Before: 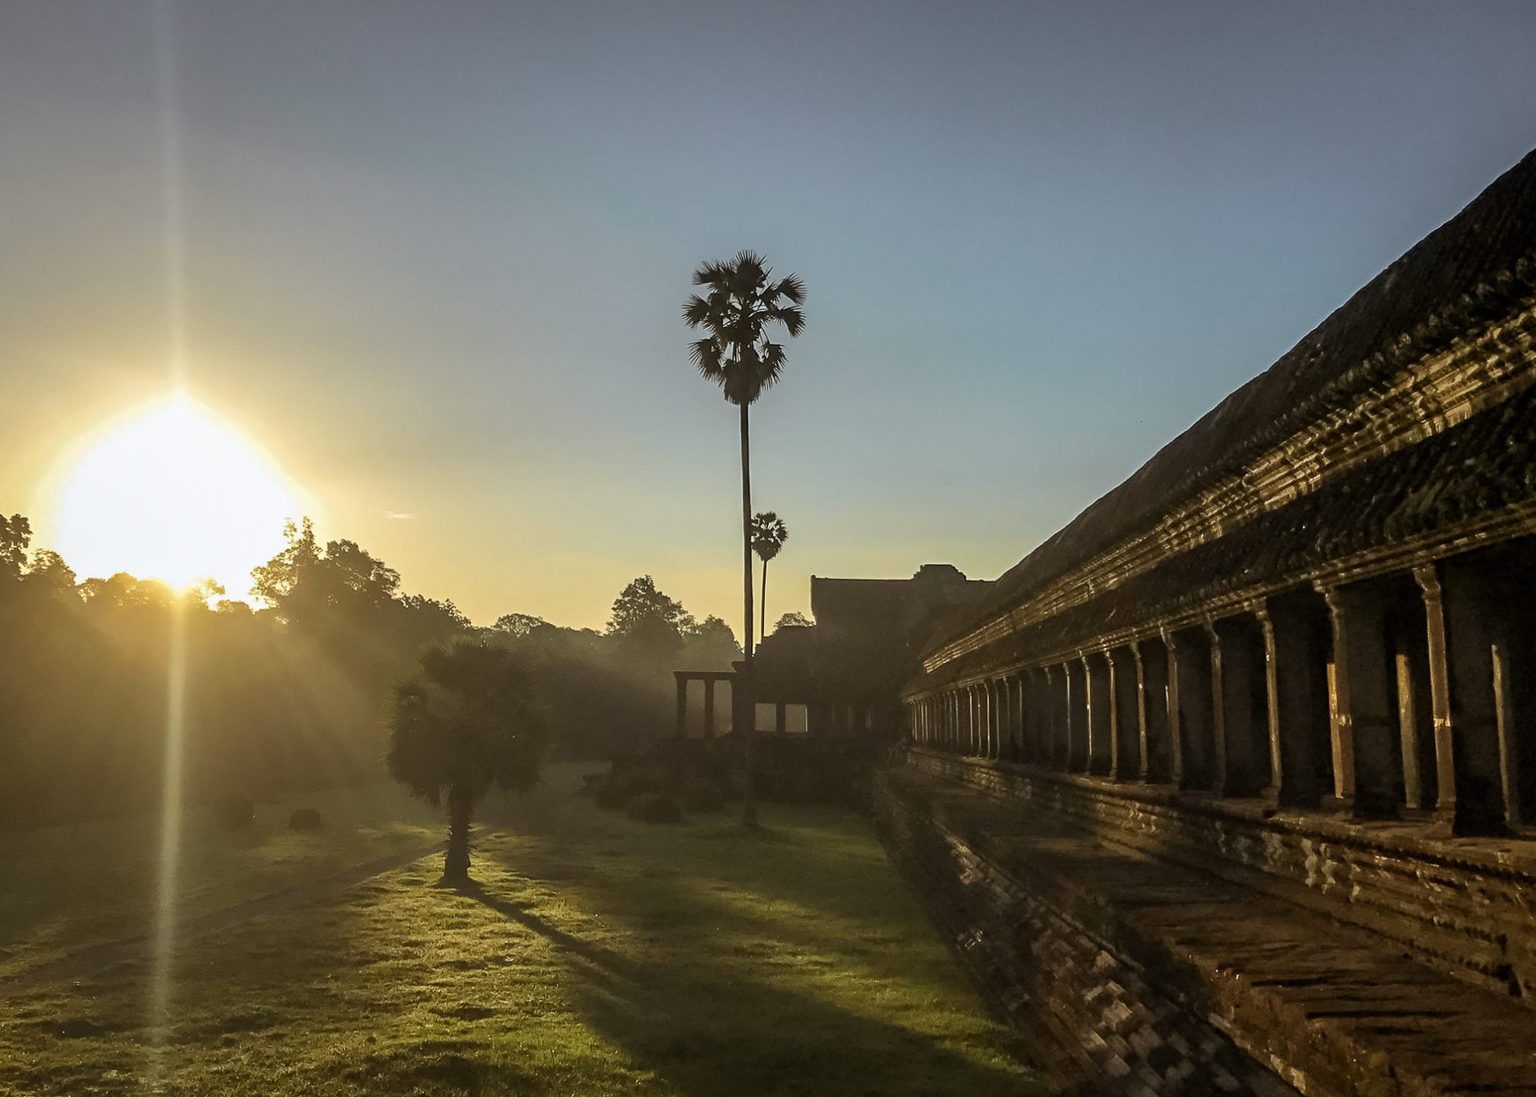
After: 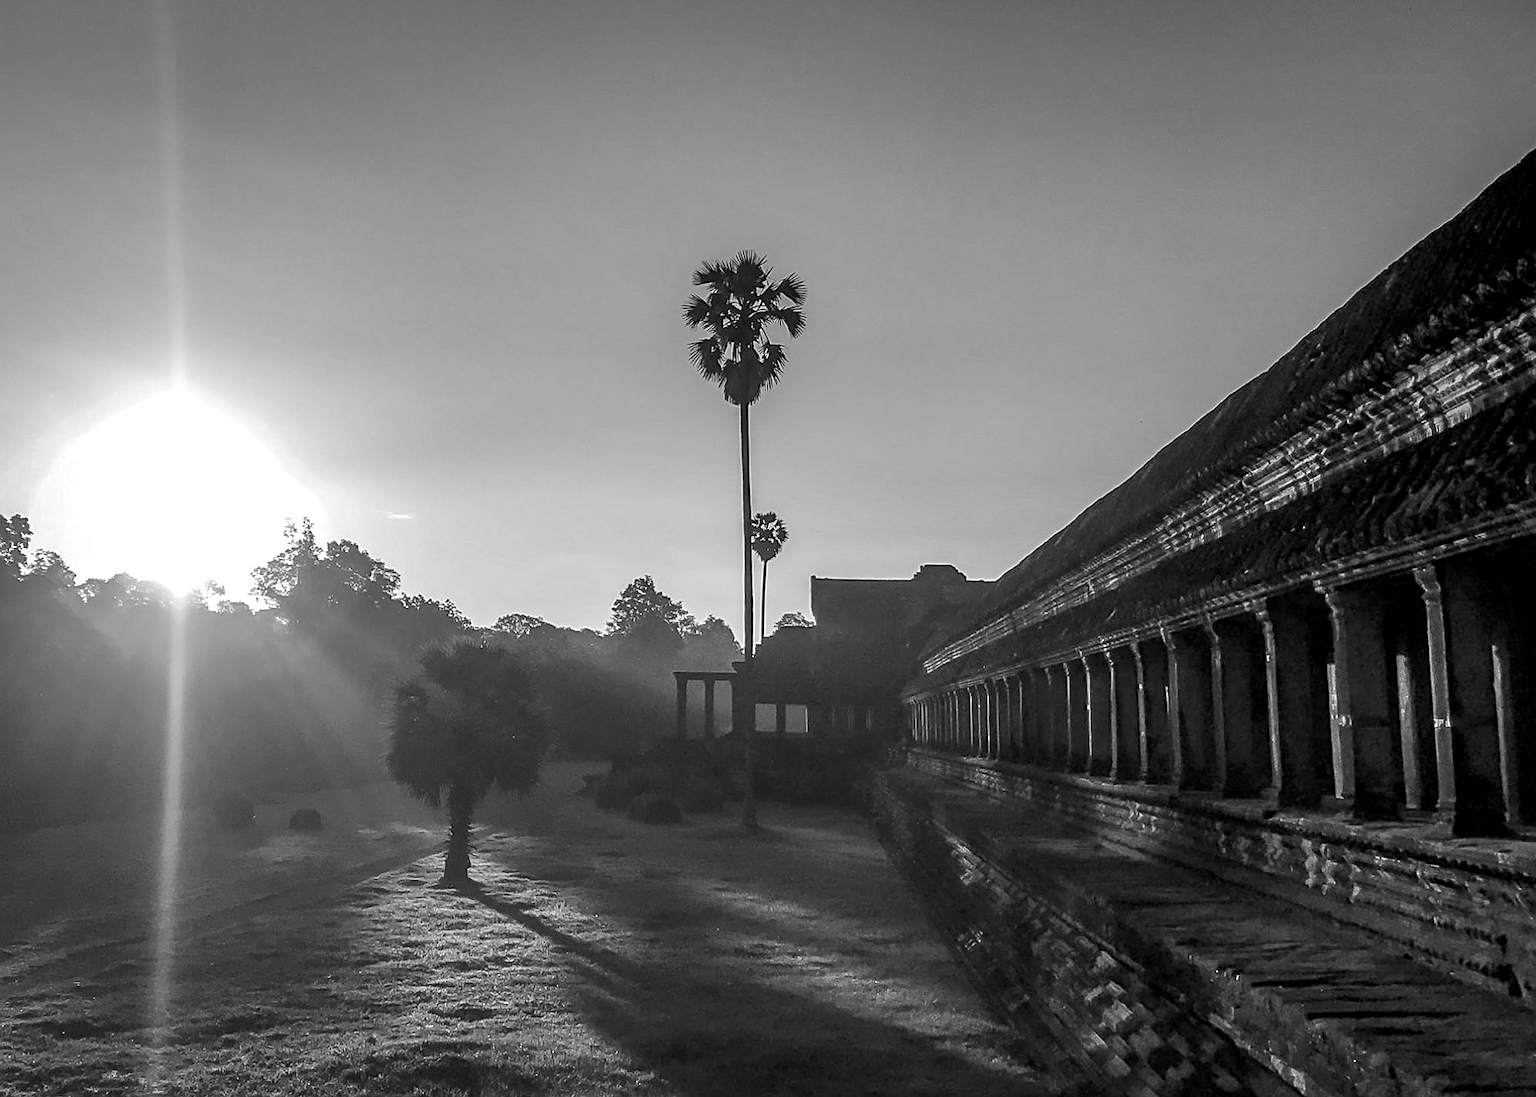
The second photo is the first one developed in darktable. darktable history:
local contrast: detail 130%
white balance: red 1.138, green 0.996, blue 0.812
monochrome: on, module defaults
sharpen: on, module defaults
